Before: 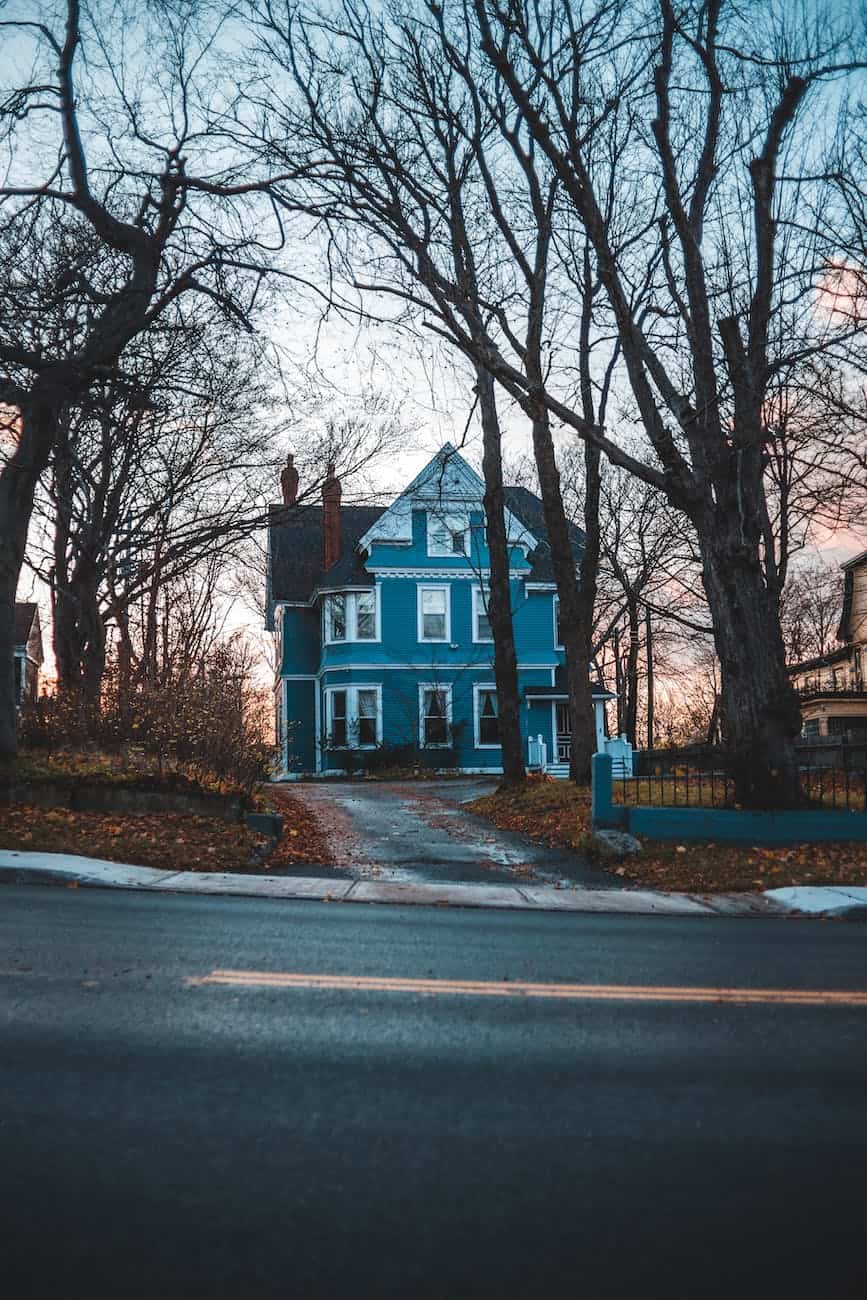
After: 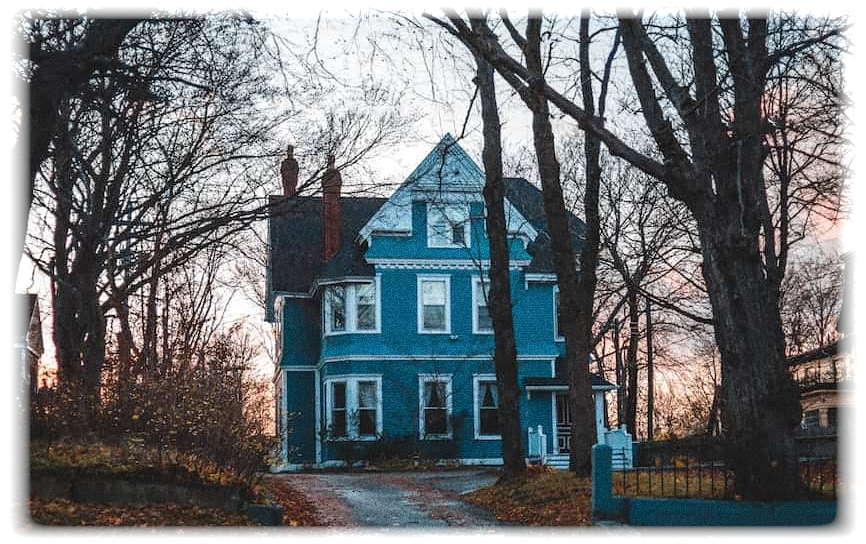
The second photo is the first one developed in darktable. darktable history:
grain: coarseness 0.09 ISO, strength 40%
crop and rotate: top 23.84%, bottom 34.294%
vignetting: fall-off start 93%, fall-off radius 5%, brightness 1, saturation -0.49, automatic ratio true, width/height ratio 1.332, shape 0.04, unbound false
tone equalizer: on, module defaults
